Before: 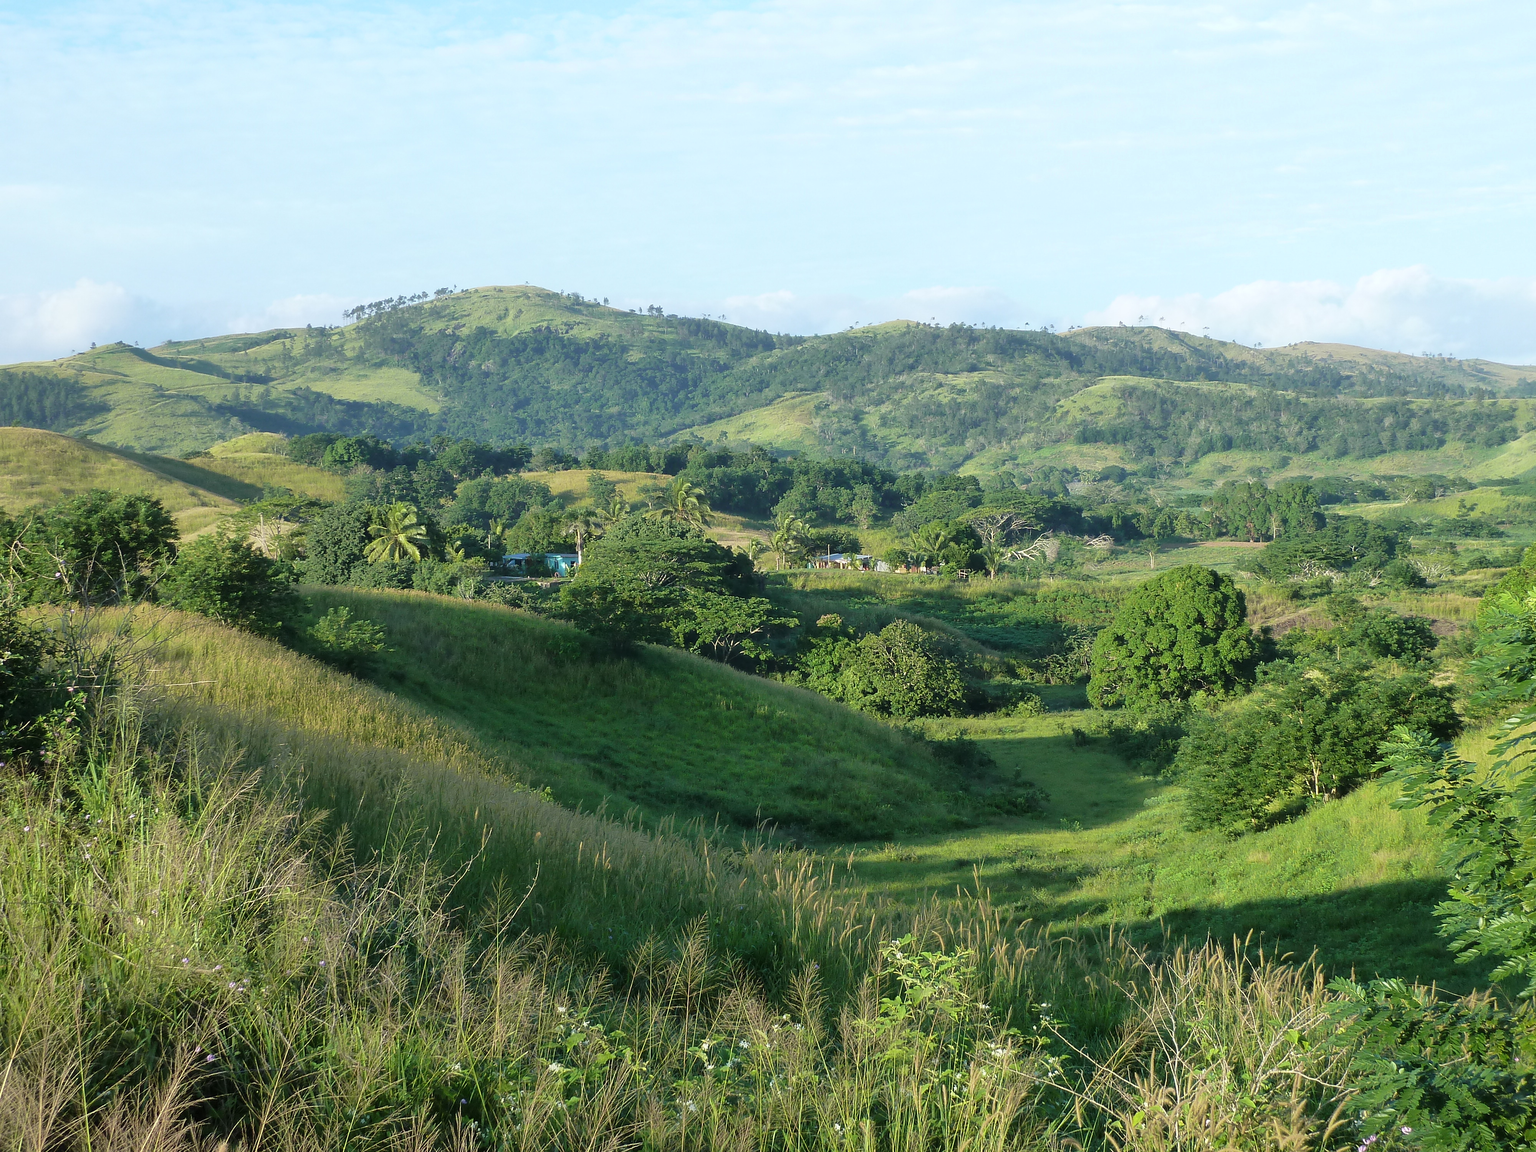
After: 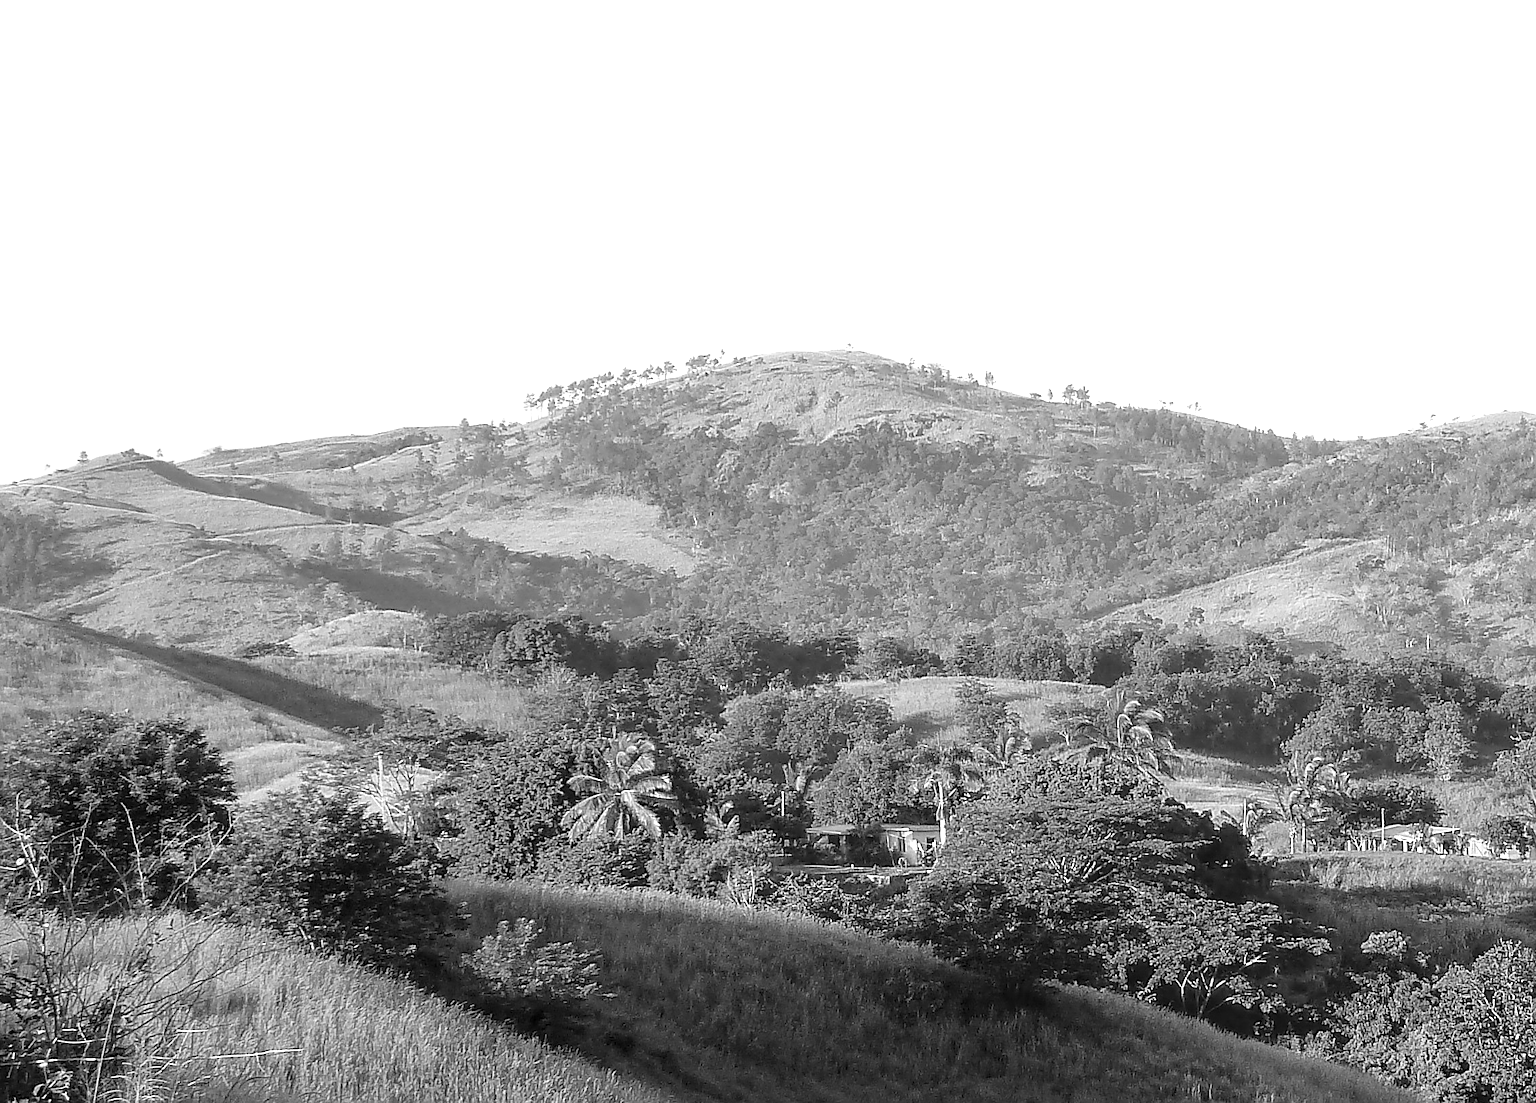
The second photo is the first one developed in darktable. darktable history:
contrast brightness saturation: contrast 0.105, brightness 0.024, saturation 0.015
tone equalizer: -8 EV -0.426 EV, -7 EV -0.418 EV, -6 EV -0.328 EV, -5 EV -0.206 EV, -3 EV 0.235 EV, -2 EV 0.351 EV, -1 EV 0.372 EV, +0 EV 0.392 EV
crop and rotate: left 3.041%, top 7.589%, right 40.367%, bottom 38.188%
sharpen: on, module defaults
local contrast: on, module defaults
color calibration: output gray [0.18, 0.41, 0.41, 0], x 0.395, y 0.386, temperature 3672.94 K
